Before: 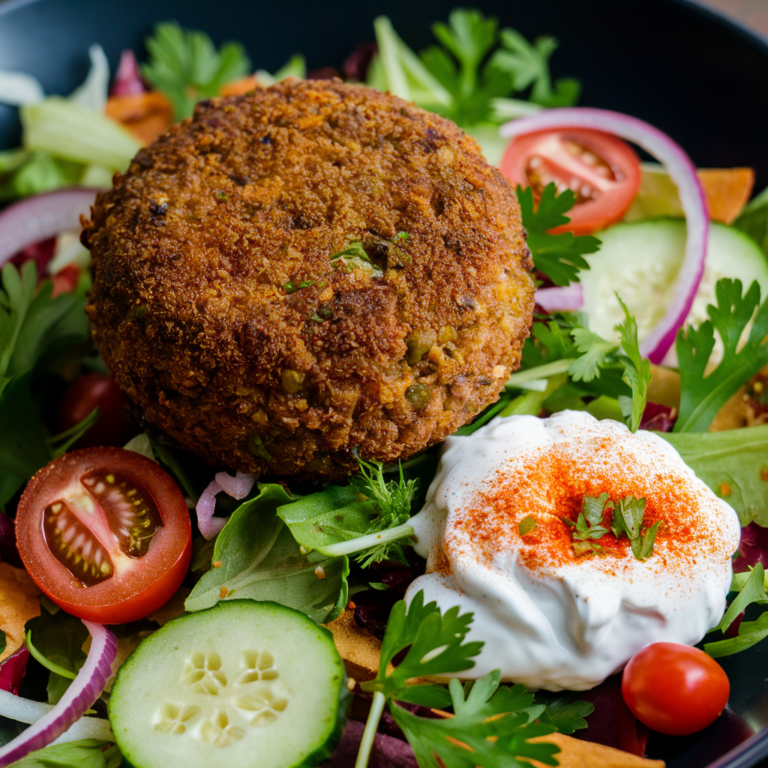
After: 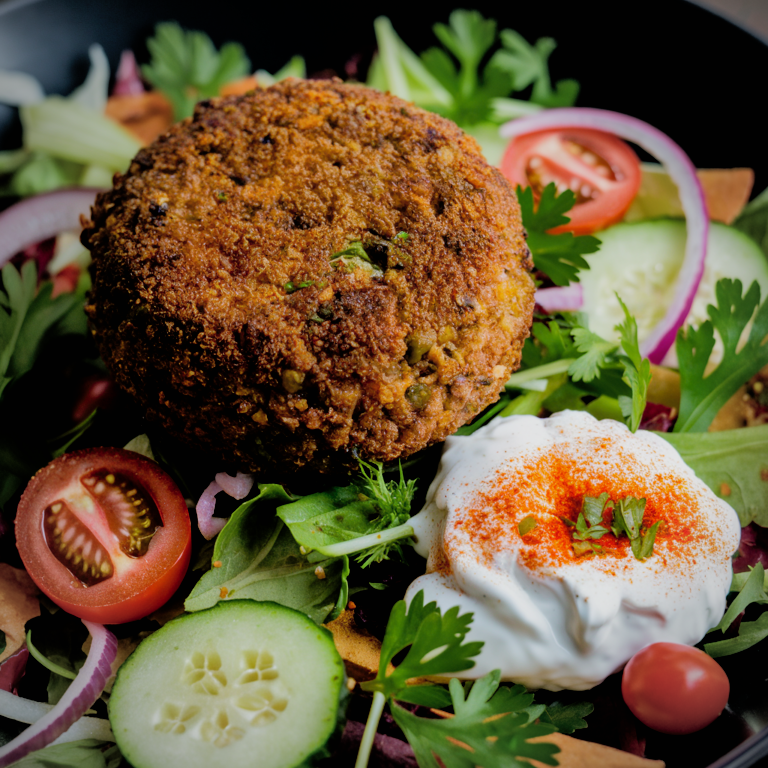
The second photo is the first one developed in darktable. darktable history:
white balance: emerald 1
filmic rgb: black relative exposure -5 EV, white relative exposure 3.2 EV, hardness 3.42, contrast 1.2, highlights saturation mix -30%
shadows and highlights: on, module defaults
vignetting: fall-off radius 60%, automatic ratio true
